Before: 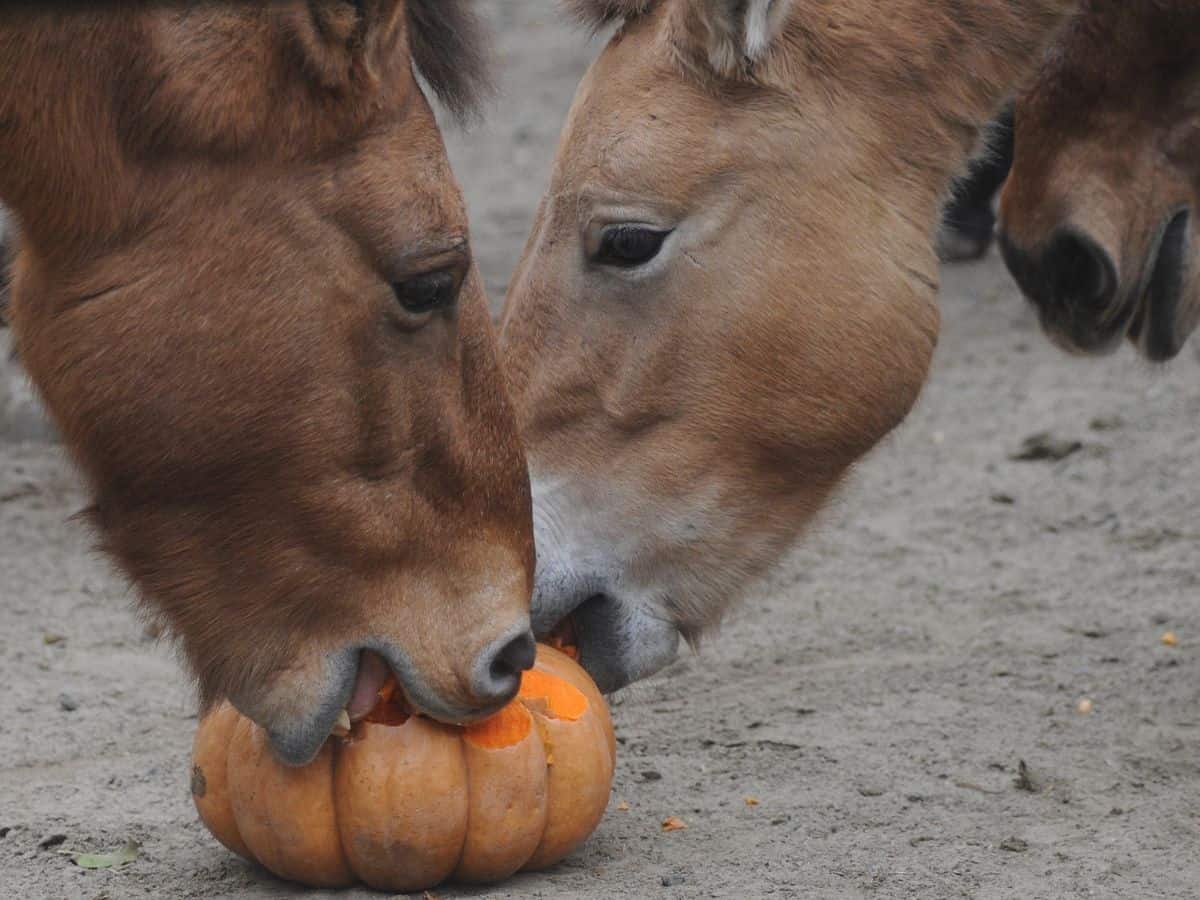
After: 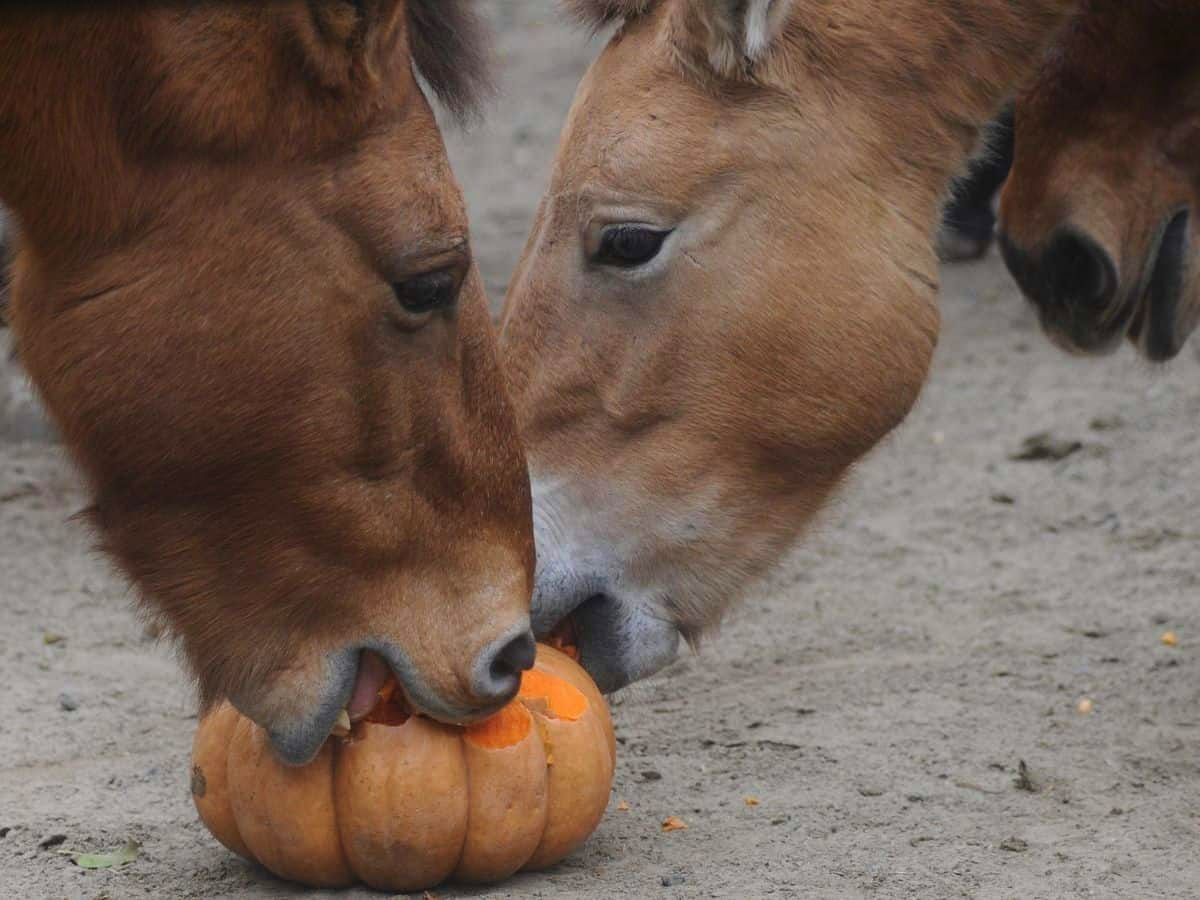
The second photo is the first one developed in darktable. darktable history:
shadows and highlights: shadows -54.3, highlights 86.09, soften with gaussian
velvia: on, module defaults
